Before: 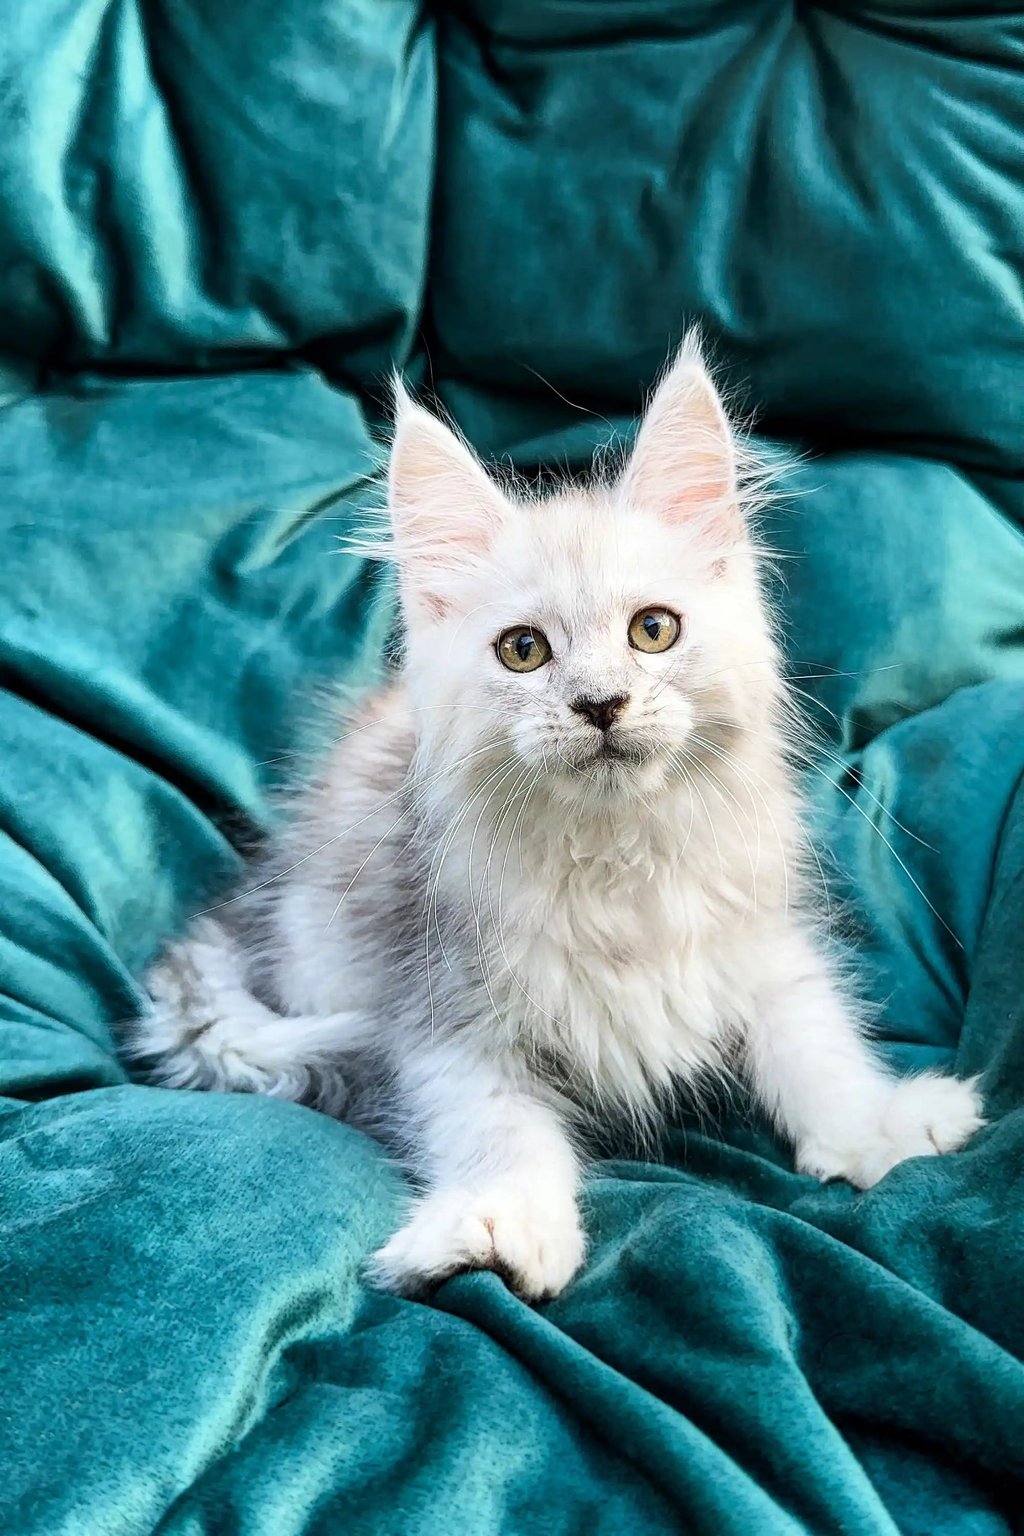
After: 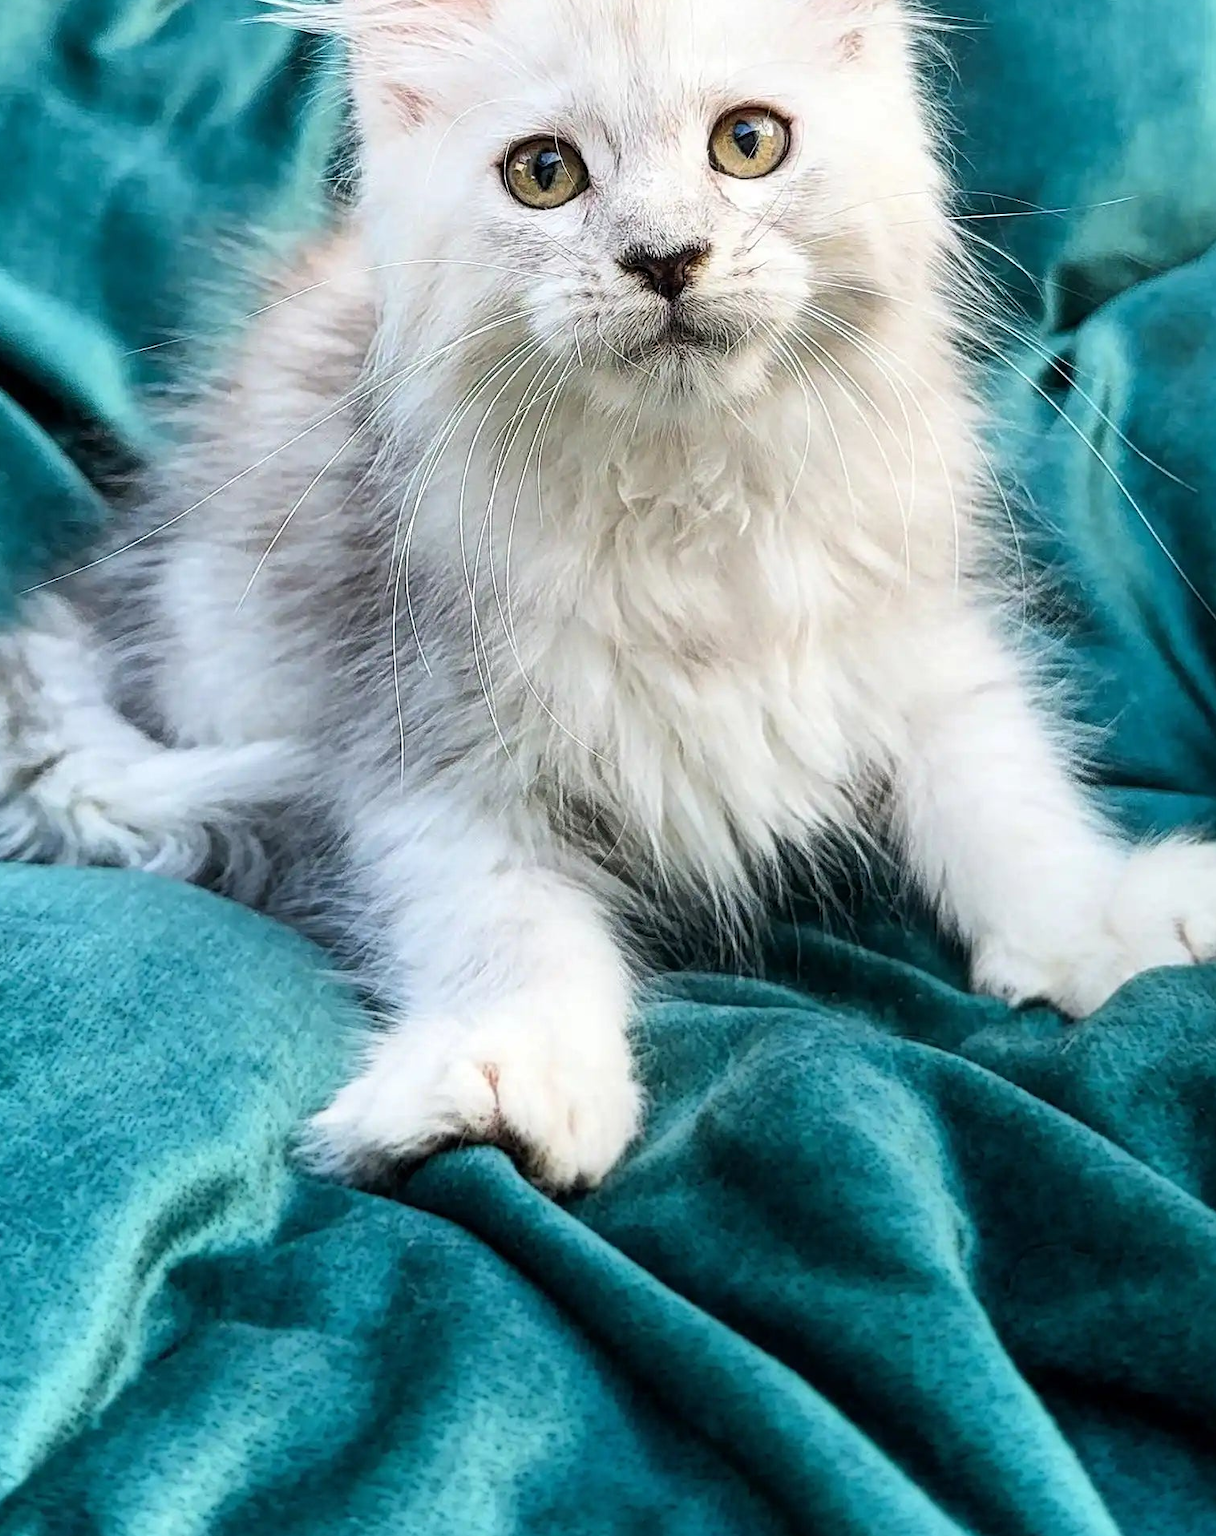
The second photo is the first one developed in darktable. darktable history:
crop and rotate: left 17.192%, top 35.112%, right 6.936%, bottom 0.996%
